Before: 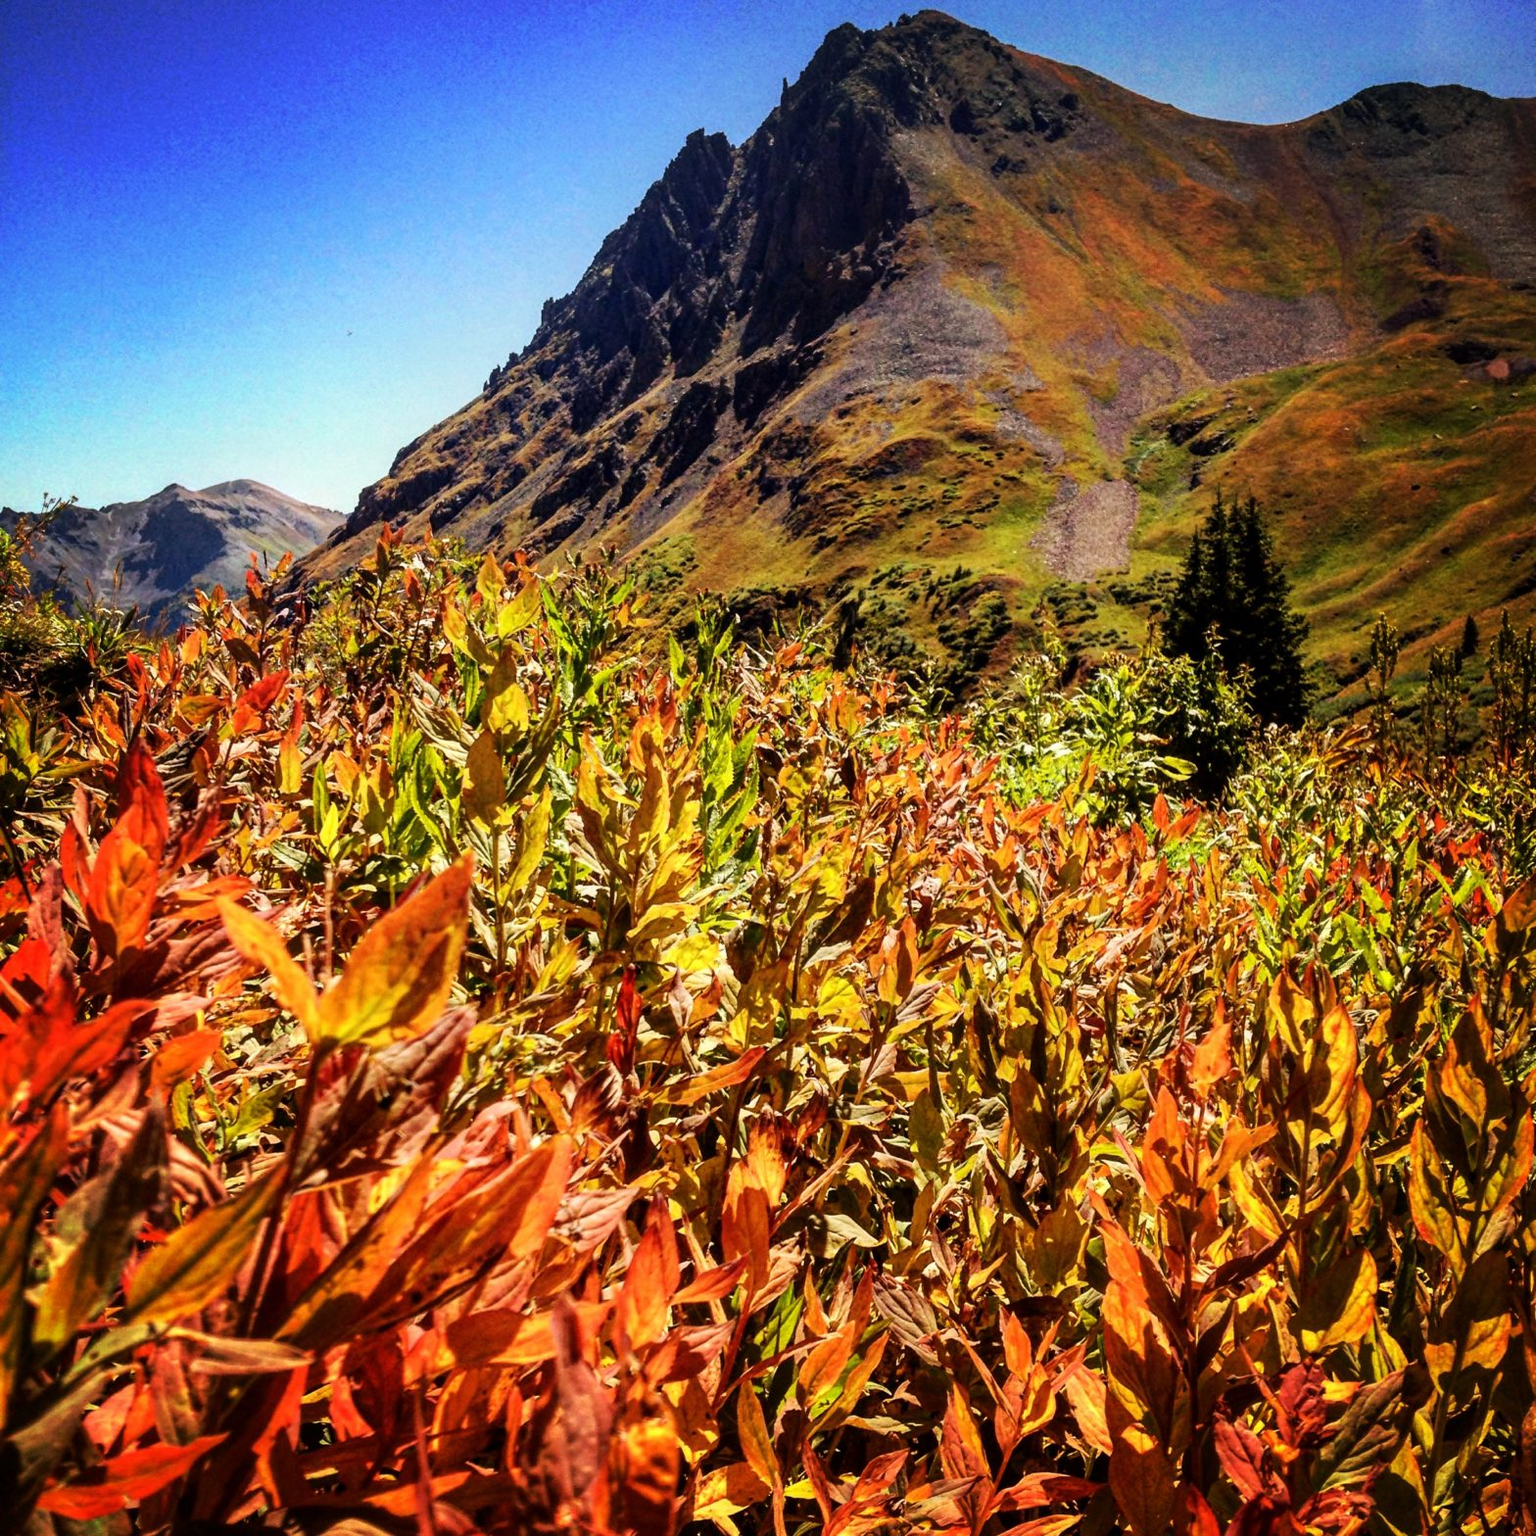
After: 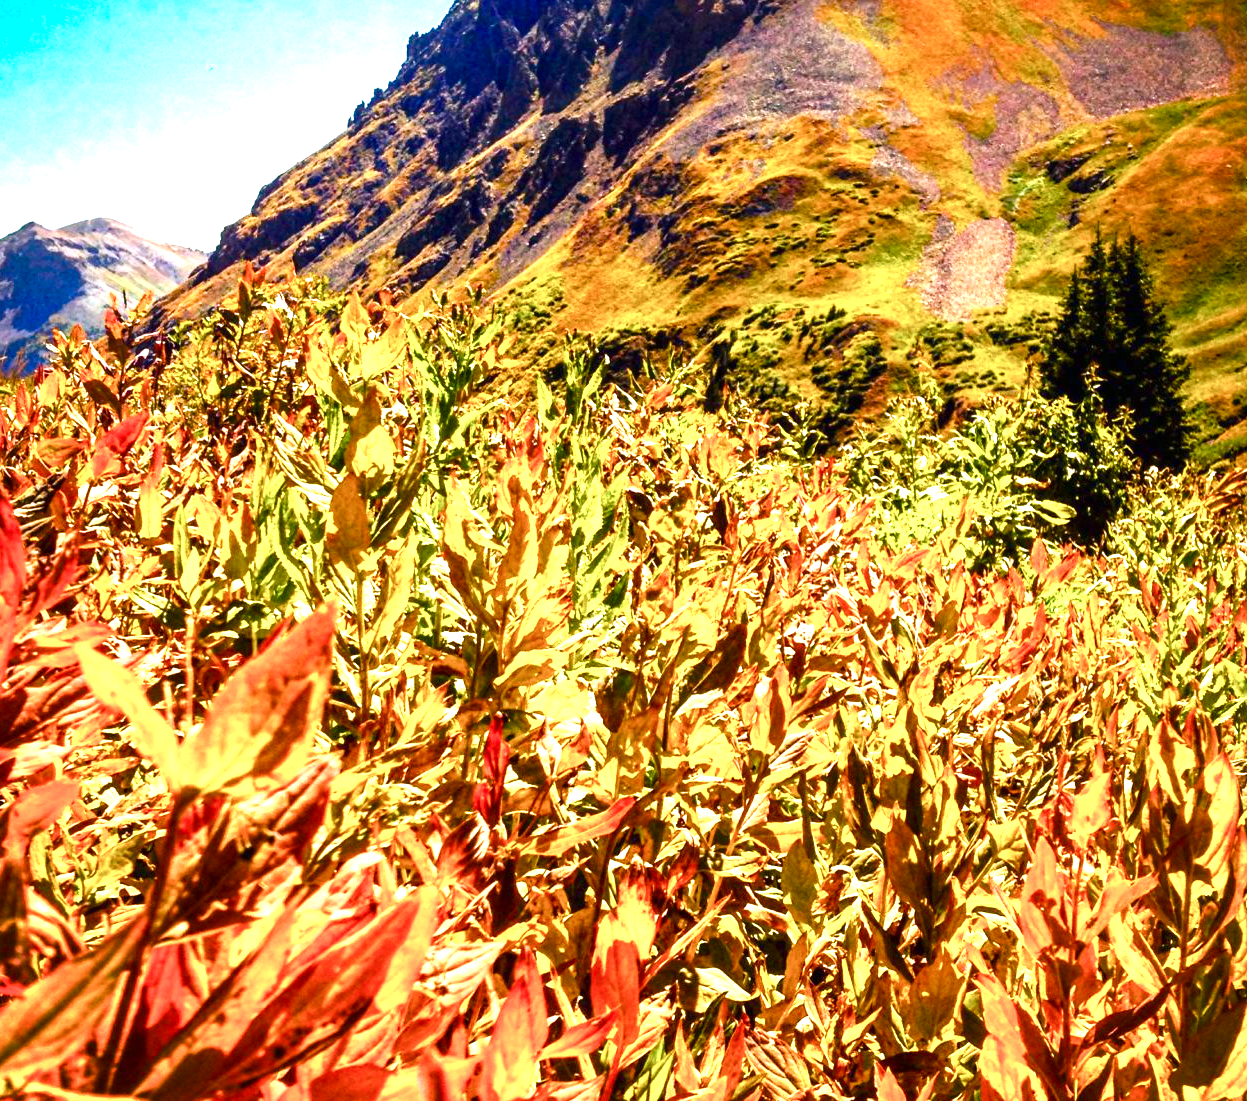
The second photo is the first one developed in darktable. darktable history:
color balance rgb: shadows lift › chroma 2.023%, shadows lift › hue 216.37°, power › hue 74.13°, linear chroma grading › global chroma 16.175%, perceptual saturation grading › global saturation -9.875%, perceptual saturation grading › highlights -26.319%, perceptual saturation grading › shadows 21.934%, perceptual brilliance grading › global brilliance 10.968%, global vibrance 59.768%
crop: left 9.345%, top 17.369%, right 11.114%, bottom 12.369%
exposure: black level correction 0, exposure 0.896 EV, compensate highlight preservation false
